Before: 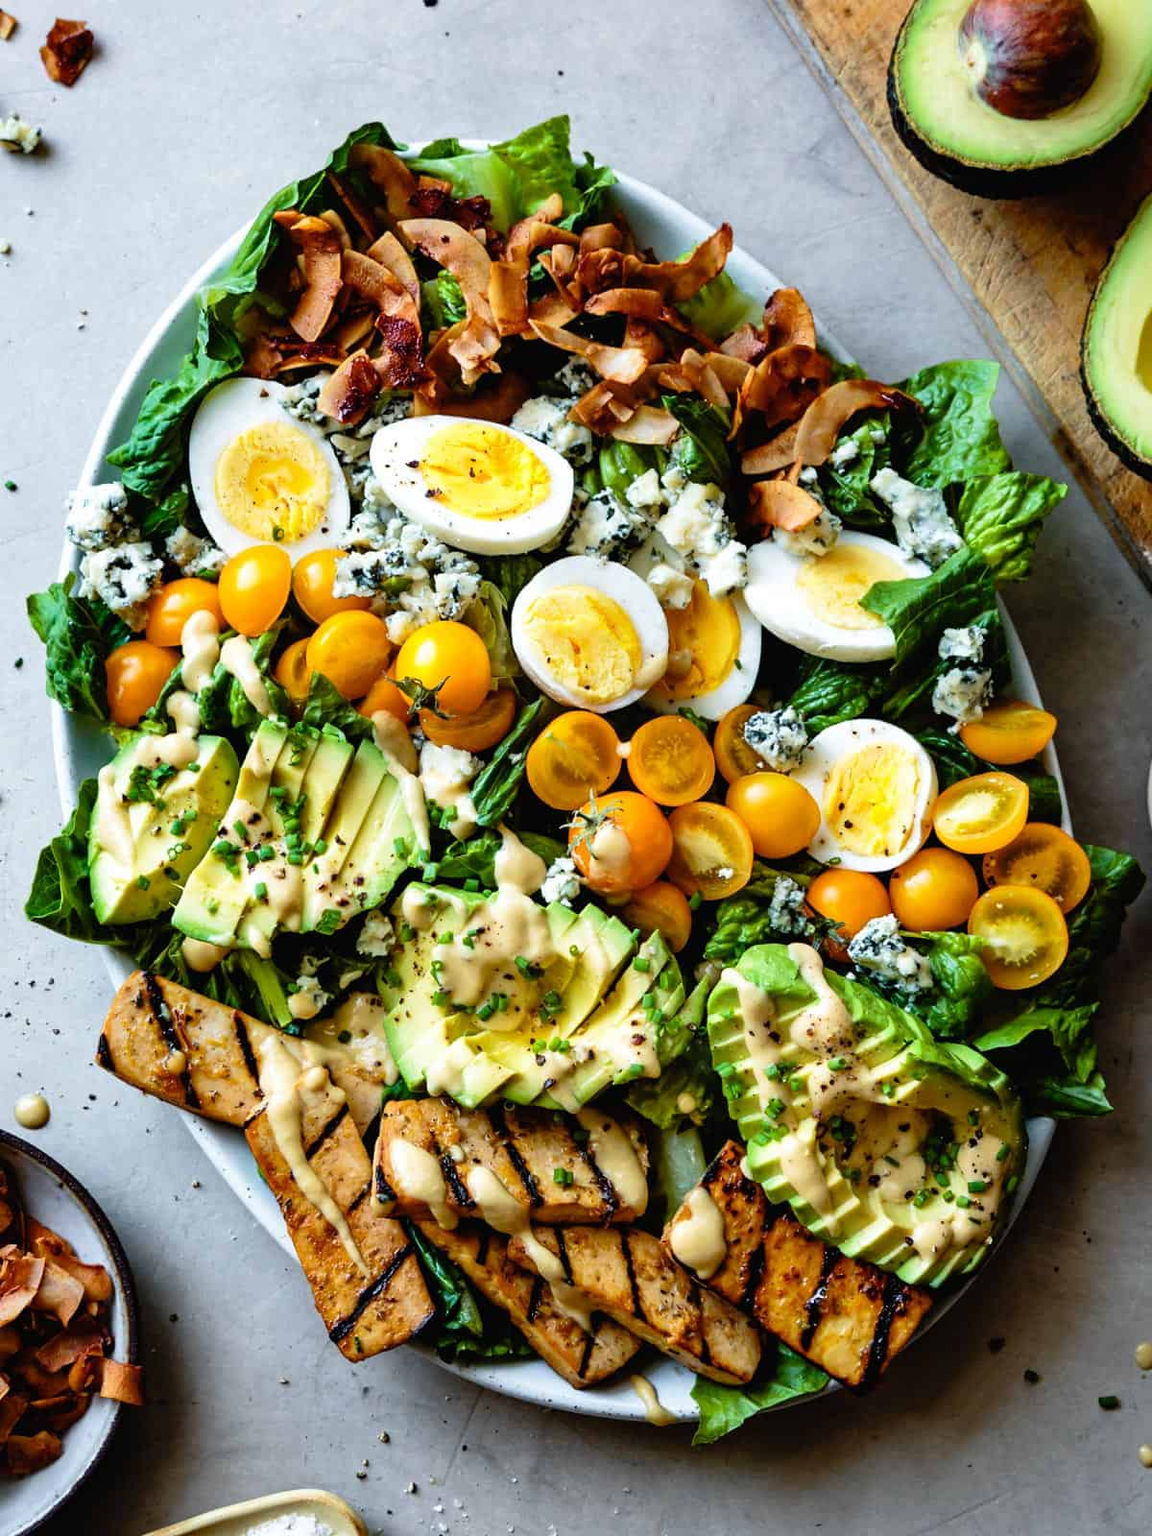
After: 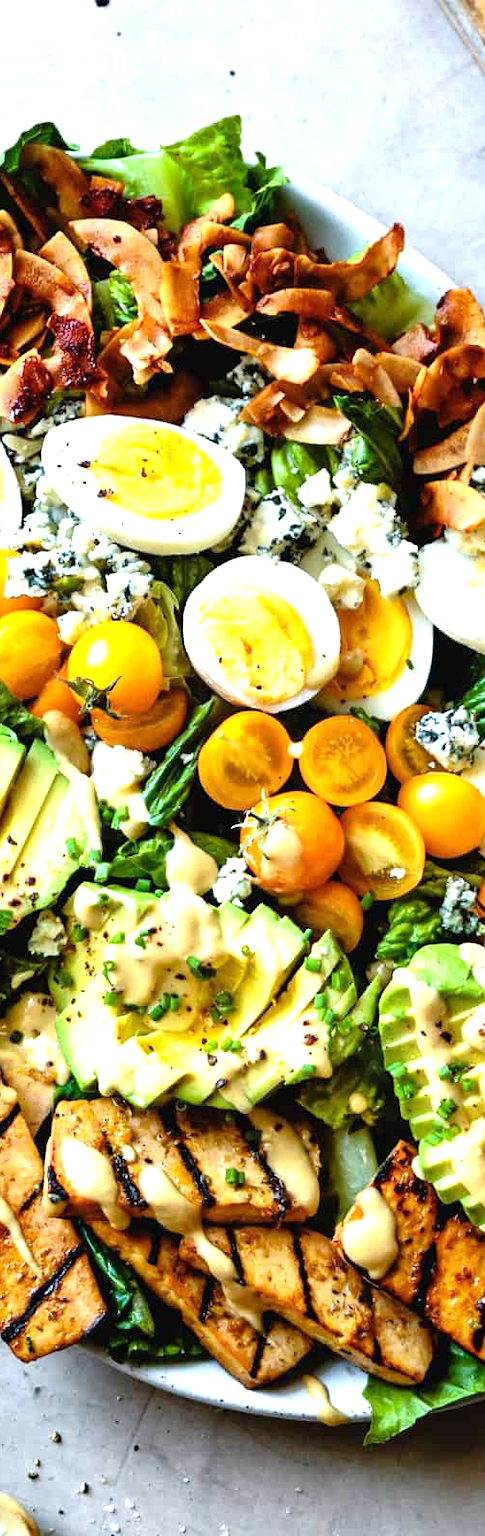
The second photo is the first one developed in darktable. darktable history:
exposure: exposure 0.77 EV, compensate highlight preservation false
crop: left 28.583%, right 29.231%
